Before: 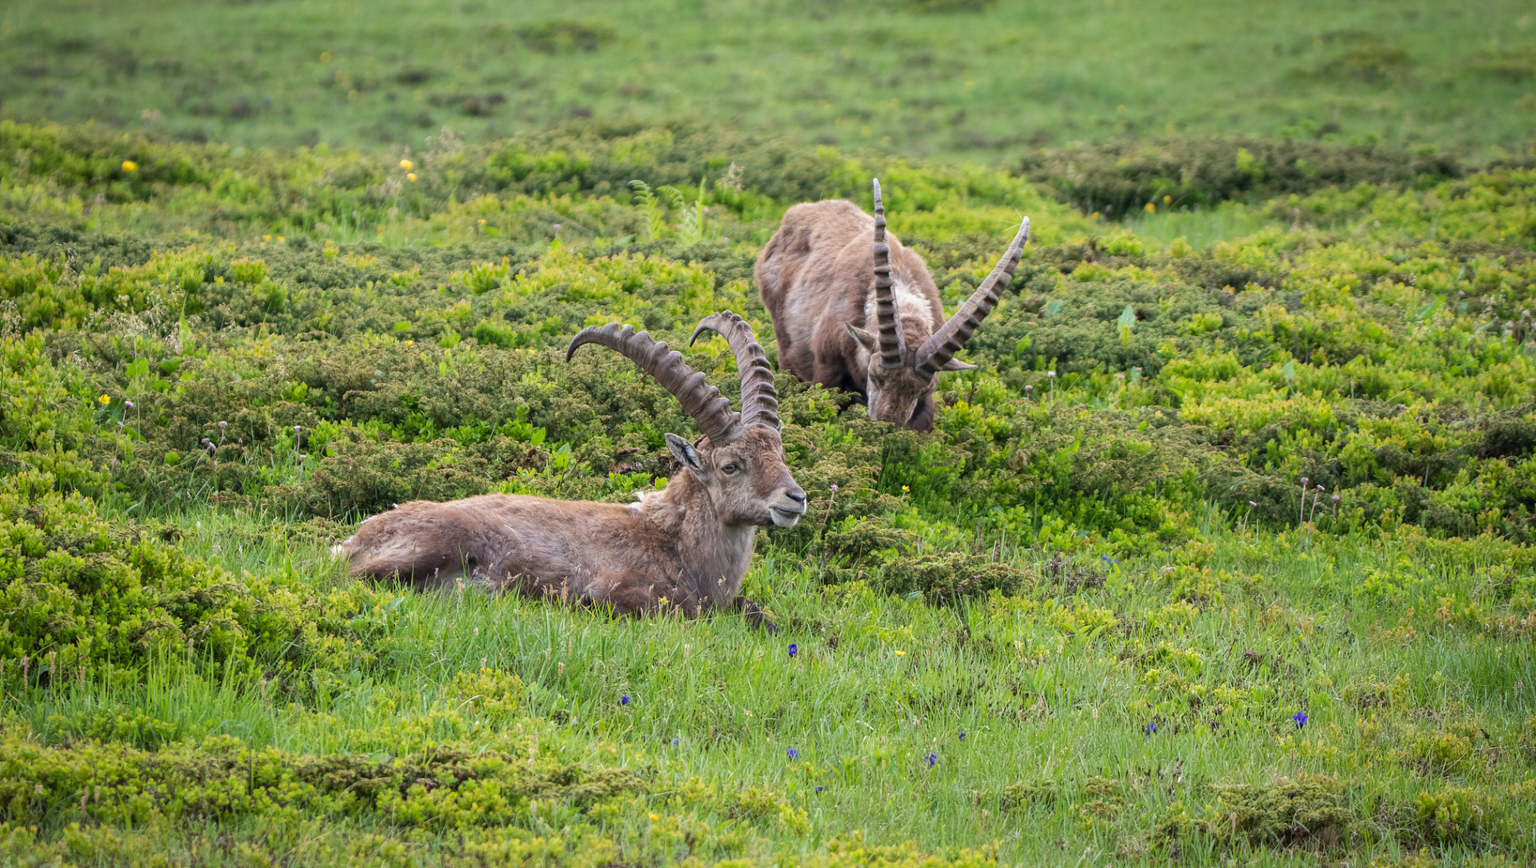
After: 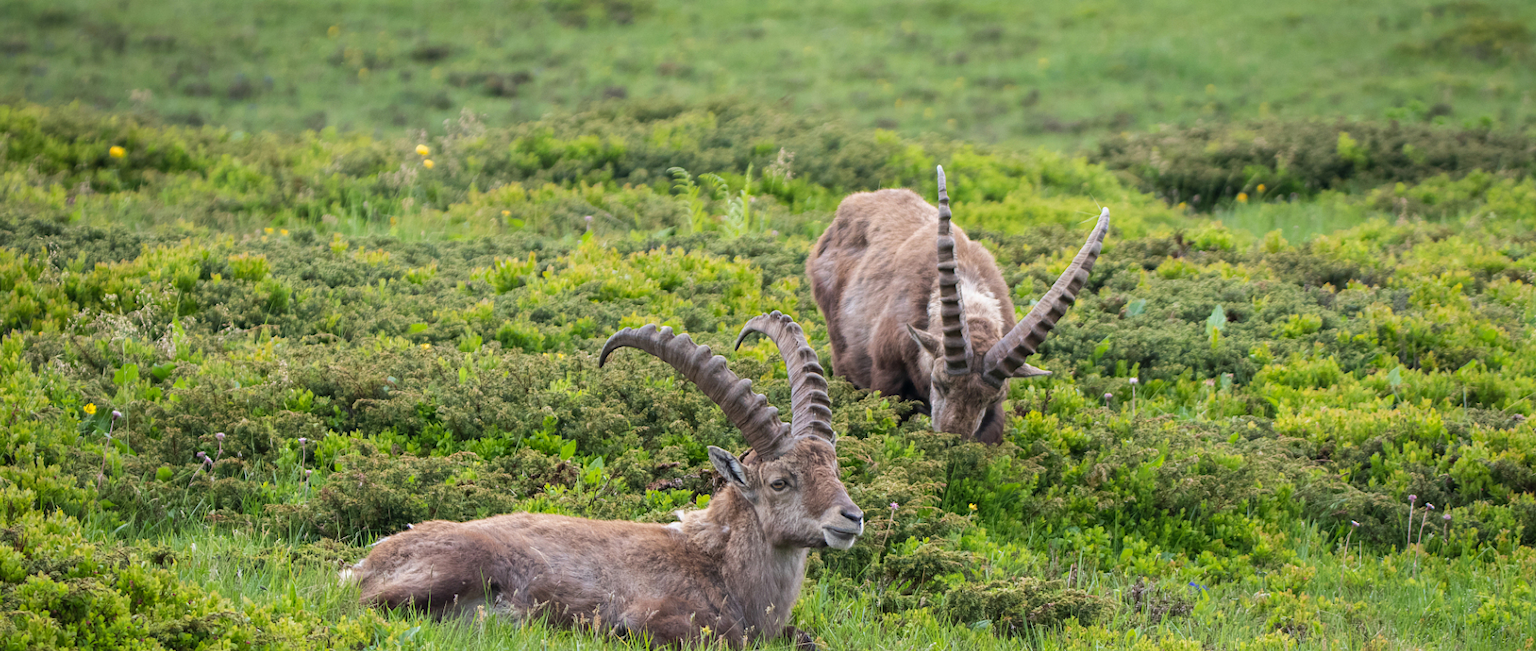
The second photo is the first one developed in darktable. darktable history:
crop: left 1.529%, top 3.363%, right 7.711%, bottom 28.407%
